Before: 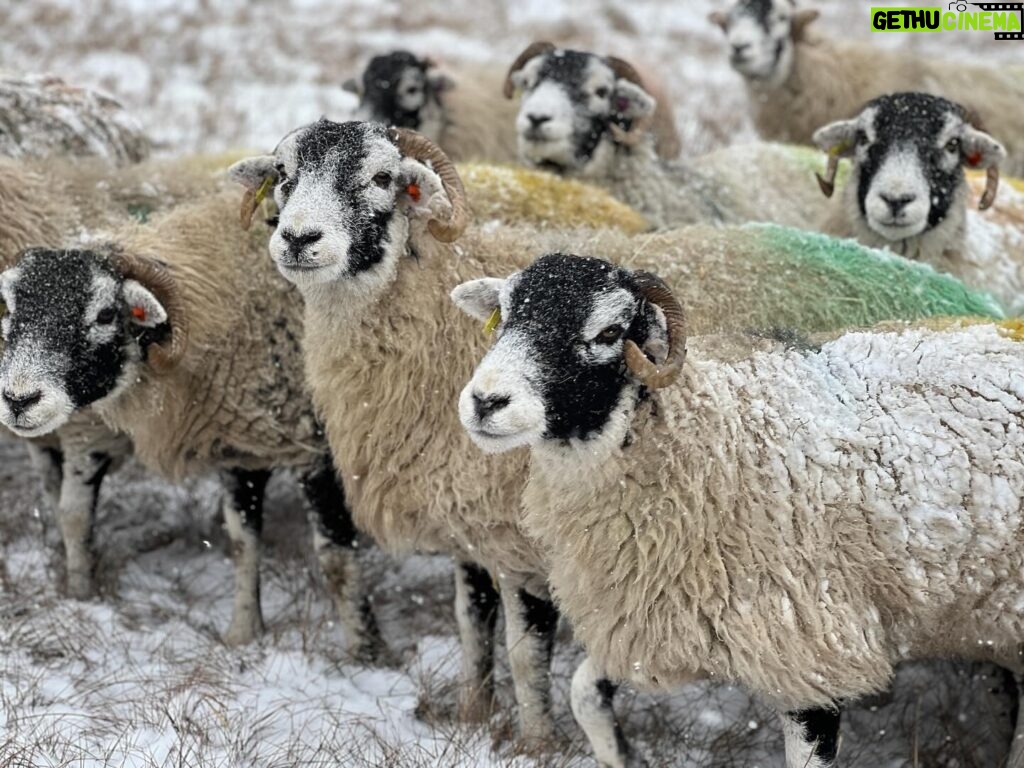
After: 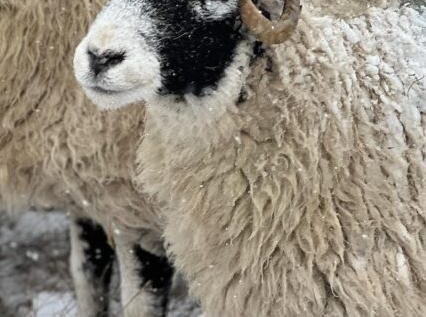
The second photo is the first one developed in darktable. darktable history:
crop: left 37.695%, top 44.864%, right 20.672%, bottom 13.816%
